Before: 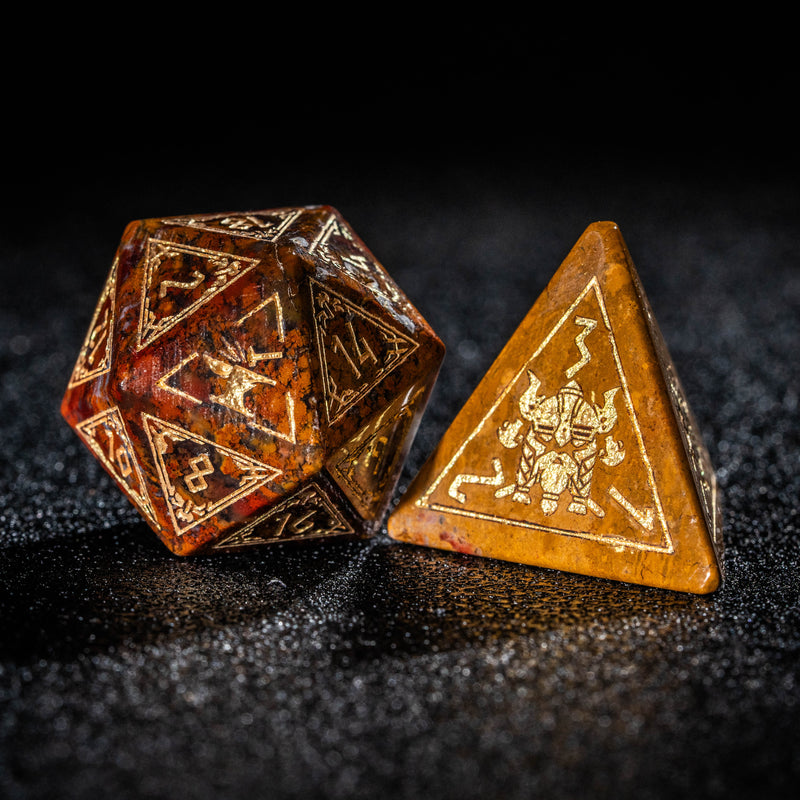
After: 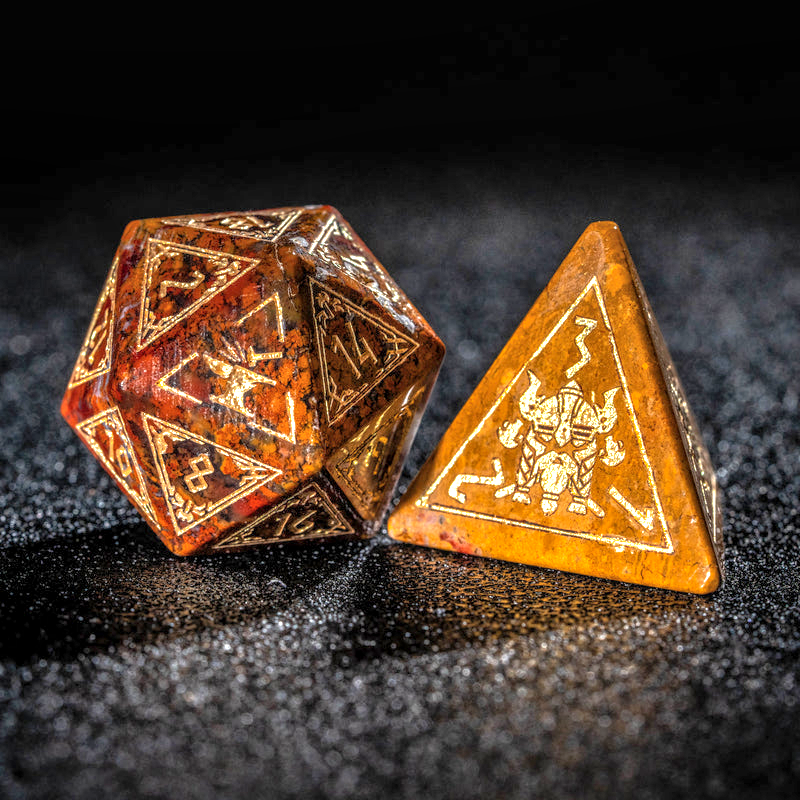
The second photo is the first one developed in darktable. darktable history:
exposure: black level correction 0, exposure 0.7 EV, compensate exposure bias true, compensate highlight preservation false
local contrast: detail 130%
shadows and highlights: on, module defaults
